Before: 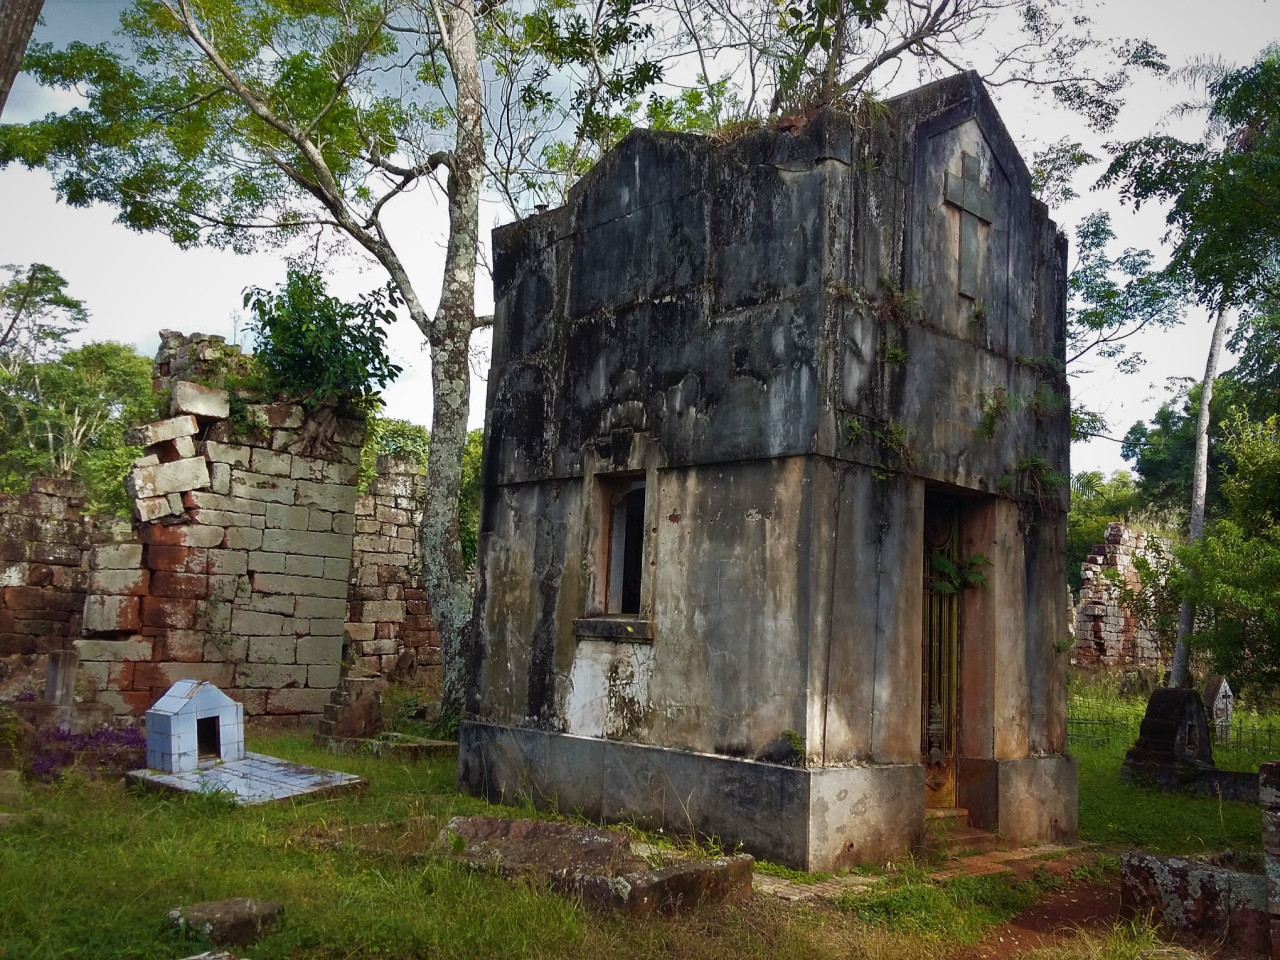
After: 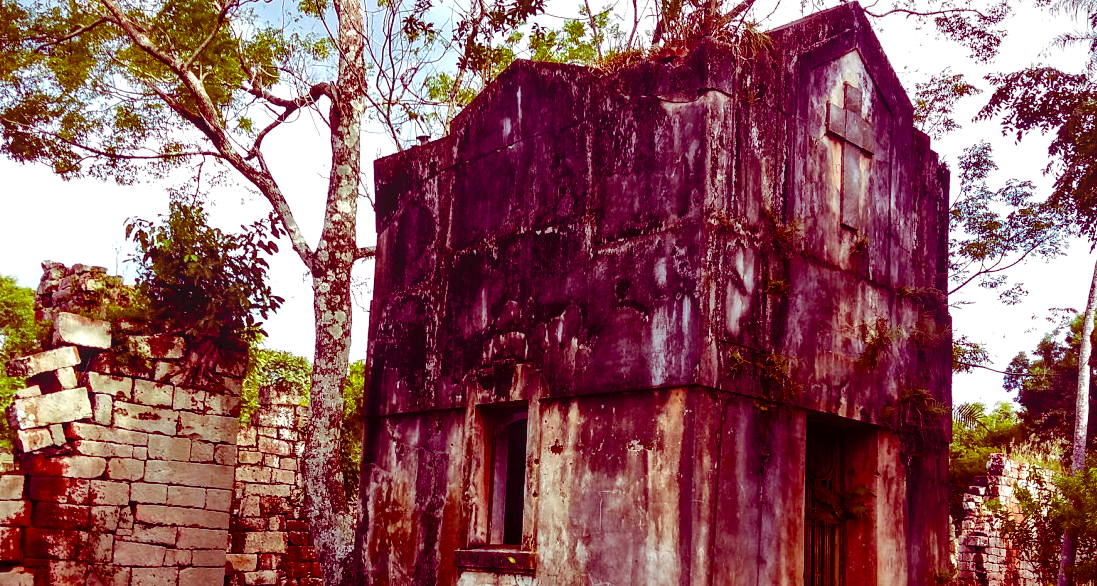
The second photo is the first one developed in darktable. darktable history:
contrast brightness saturation: contrast 0.101, brightness 0.026, saturation 0.091
crop and rotate: left 9.258%, top 7.248%, right 5.038%, bottom 31.694%
exposure: black level correction 0, exposure 0.498 EV, compensate exposure bias true, compensate highlight preservation false
tone equalizer: edges refinement/feathering 500, mask exposure compensation -1.57 EV, preserve details no
local contrast: on, module defaults
color balance rgb: shadows lift › luminance -19.157%, shadows lift › chroma 35.293%, perceptual saturation grading › global saturation 19.981%, perceptual brilliance grading › highlights 7.042%, perceptual brilliance grading › mid-tones 16.482%, perceptual brilliance grading › shadows -5.502%, global vibrance 6.845%, saturation formula JzAzBz (2021)
